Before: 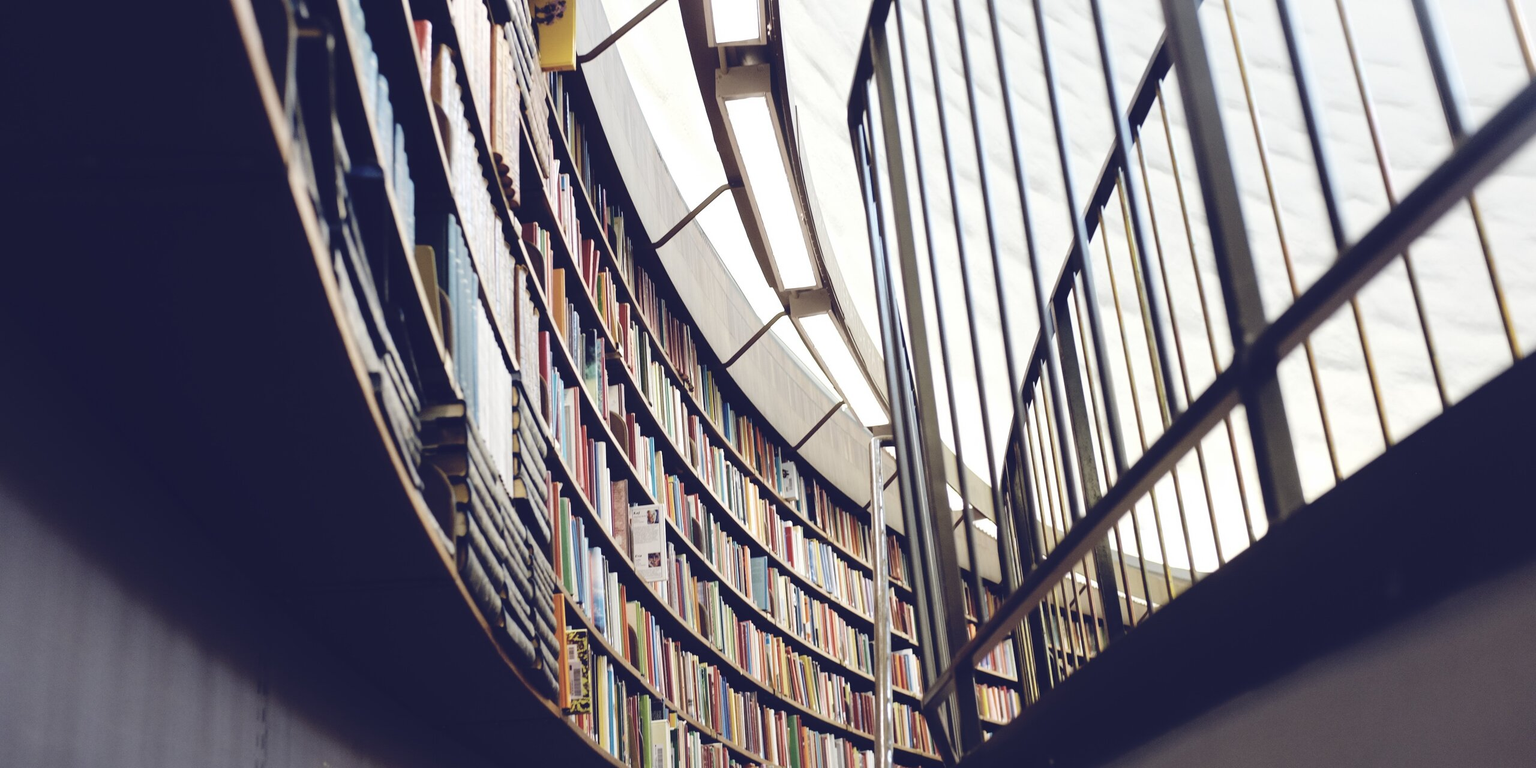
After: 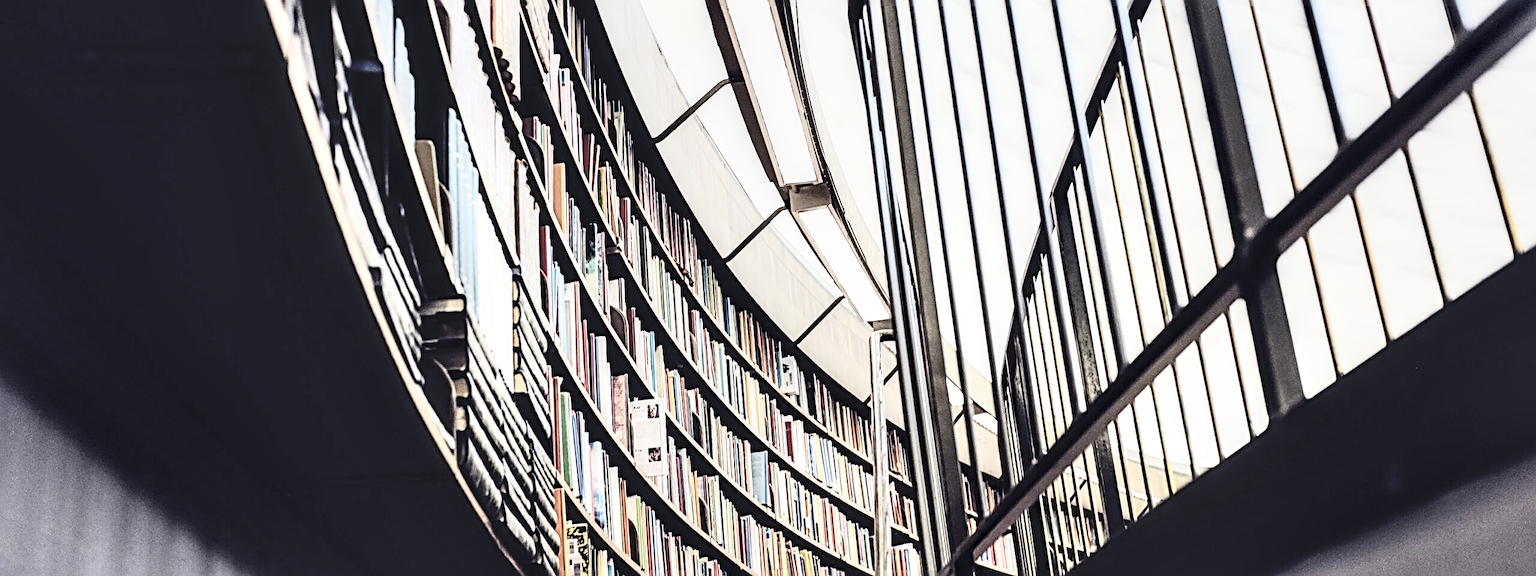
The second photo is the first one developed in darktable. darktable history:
sharpen: radius 3.69, amount 0.928
shadows and highlights: soften with gaussian
crop: top 13.819%, bottom 11.169%
filmic rgb: black relative exposure -5 EV, white relative exposure 3.5 EV, hardness 3.19, contrast 1.2, highlights saturation mix -30%
local contrast: highlights 60%, shadows 60%, detail 160%
contrast brightness saturation: contrast 0.43, brightness 0.56, saturation -0.19
